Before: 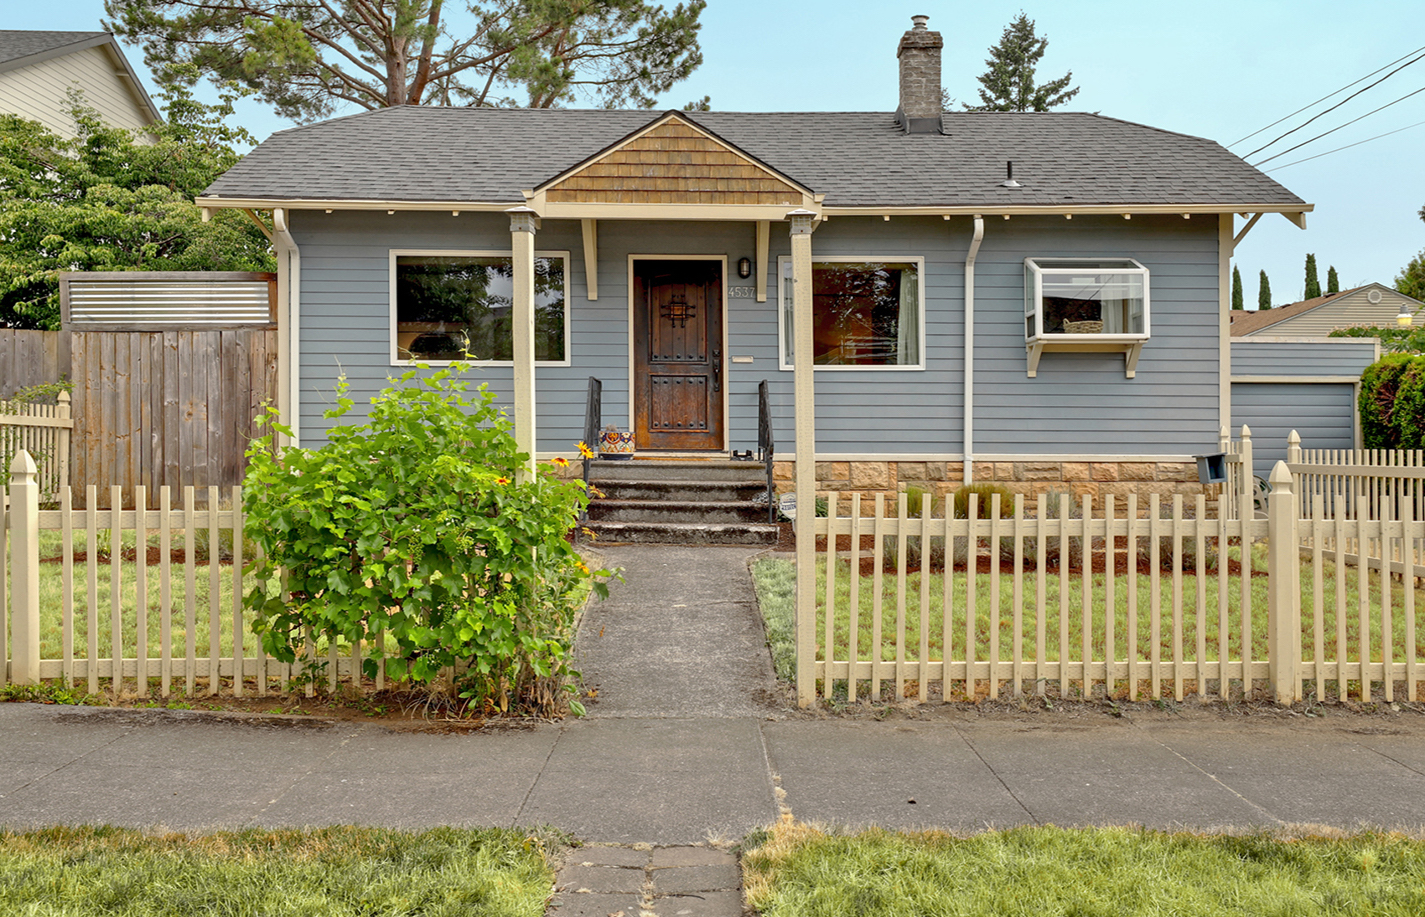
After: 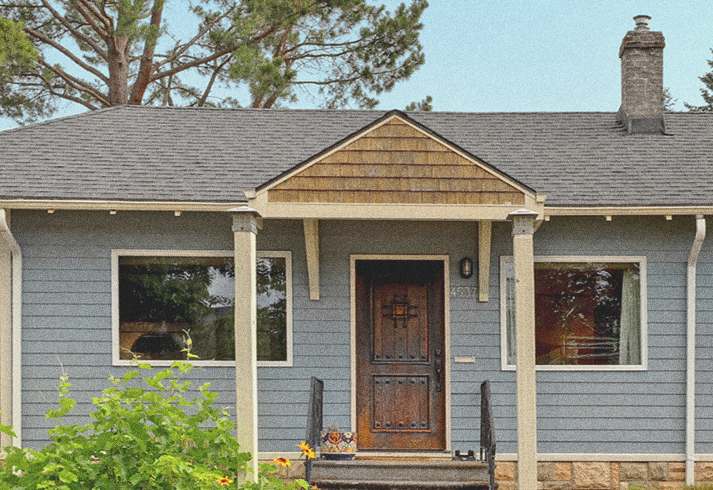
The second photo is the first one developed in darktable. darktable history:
grain: coarseness 0.09 ISO, strength 40%
exposure: exposure 0.02 EV, compensate highlight preservation false
color balance: lift [1.01, 1, 1, 1], gamma [1.097, 1, 1, 1], gain [0.85, 1, 1, 1]
crop: left 19.556%, right 30.401%, bottom 46.458%
